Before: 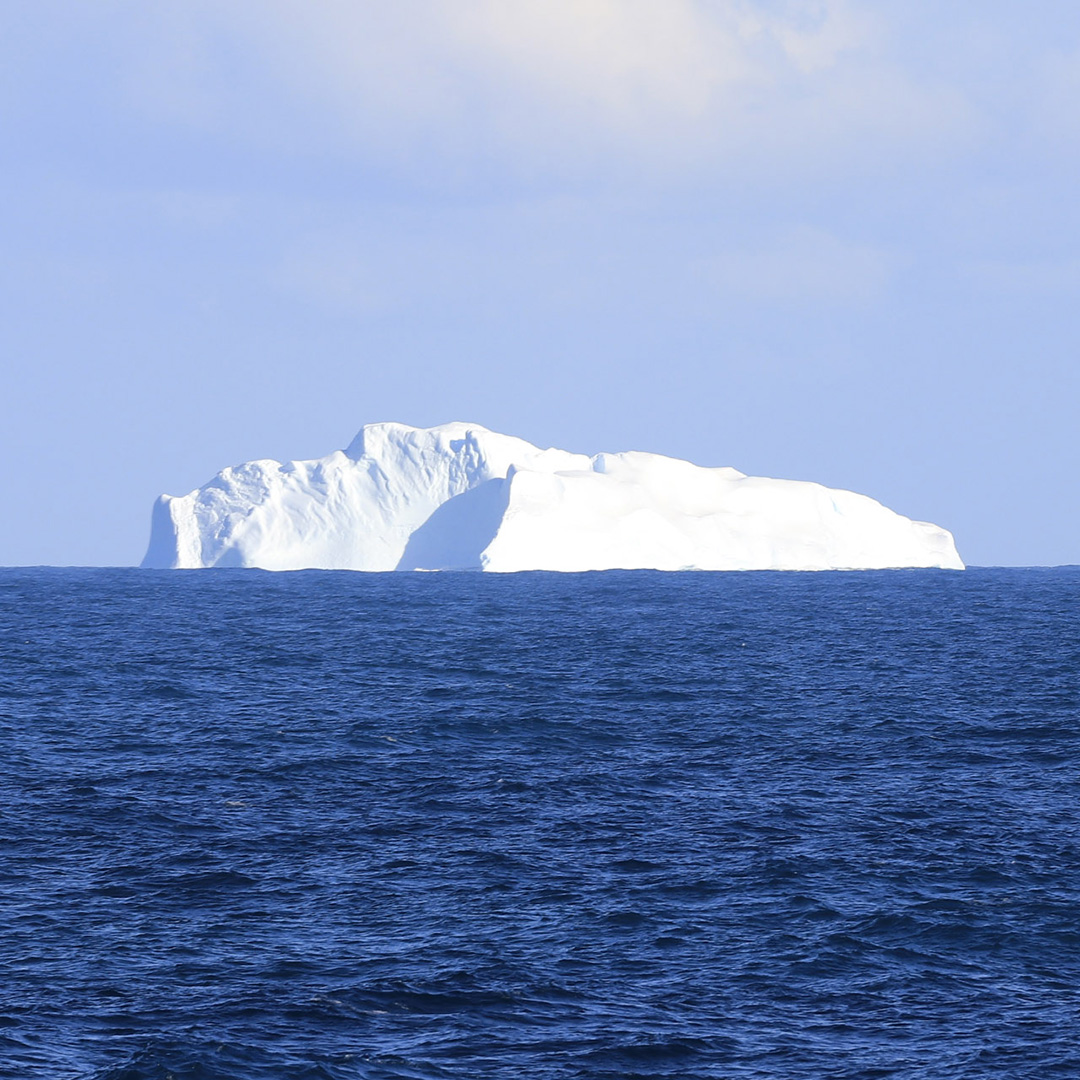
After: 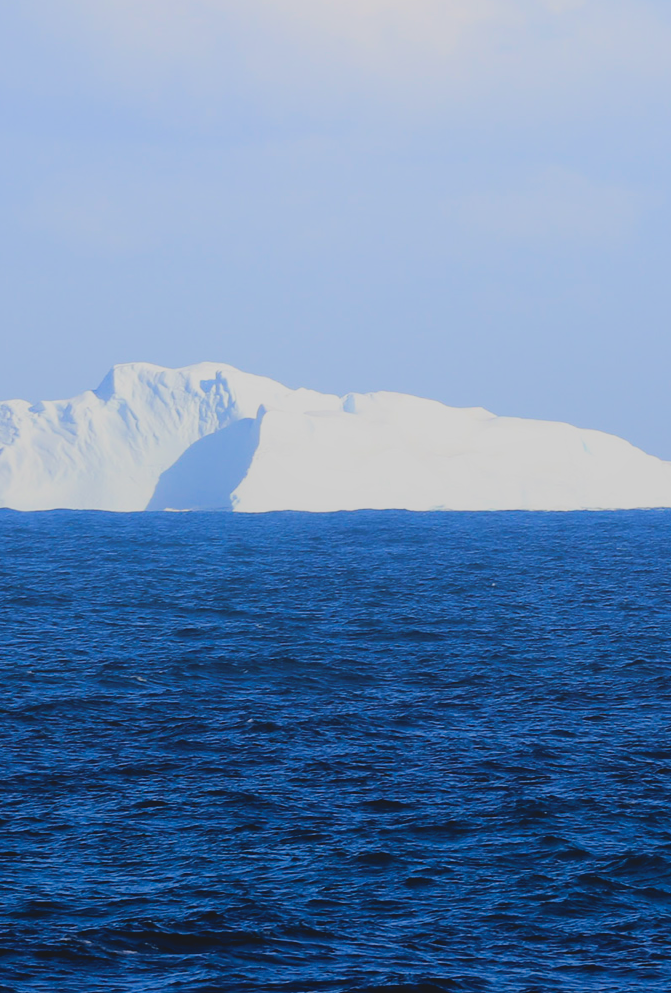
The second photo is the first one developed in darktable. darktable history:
filmic rgb: black relative exposure -5.11 EV, white relative exposure 3.95 EV, threshold 5.98 EV, hardness 2.88, contrast 1.299, enable highlight reconstruction true
local contrast: detail 69%
color balance rgb: perceptual saturation grading › global saturation -0.144%, global vibrance 20%
crop and rotate: left 23.199%, top 5.645%, right 14.656%, bottom 2.345%
